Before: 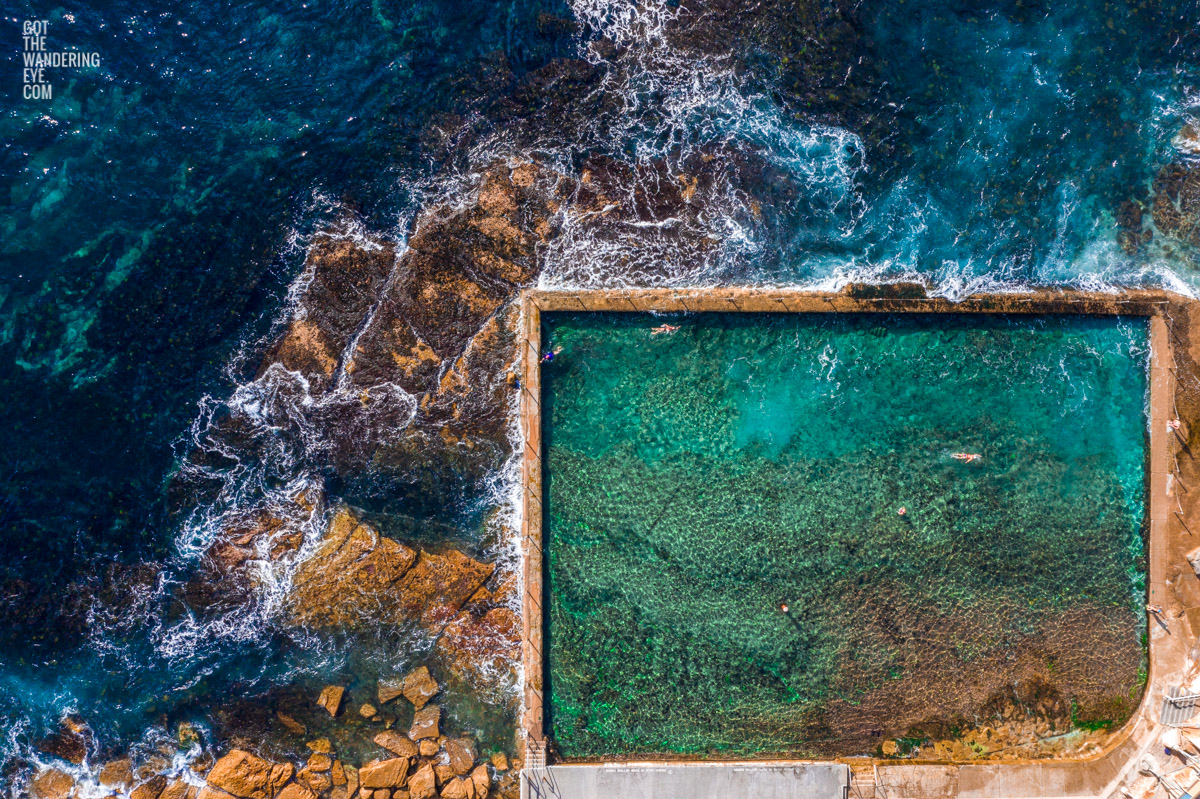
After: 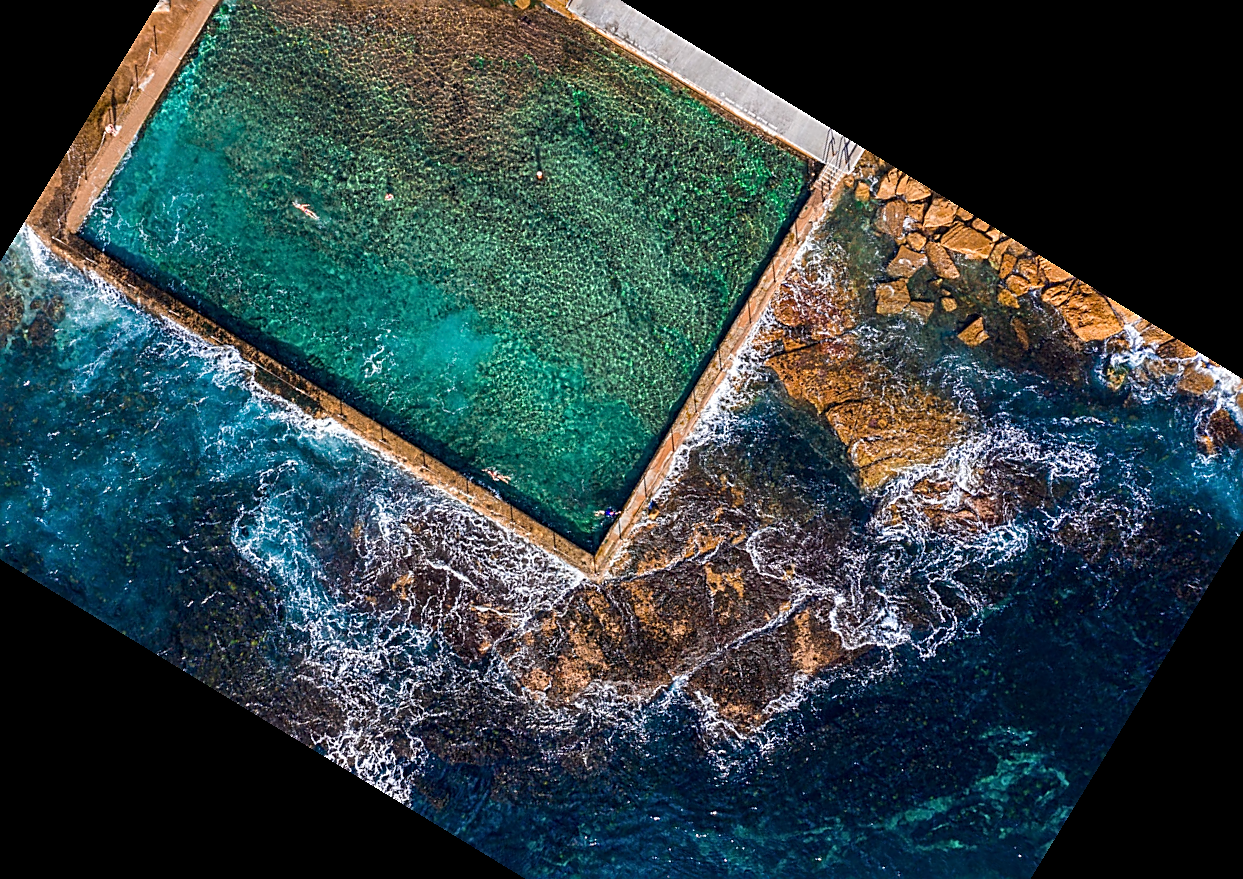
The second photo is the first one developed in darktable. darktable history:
crop and rotate: angle 148.68°, left 9.111%, top 15.603%, right 4.588%, bottom 17.041%
sharpen: amount 0.901
